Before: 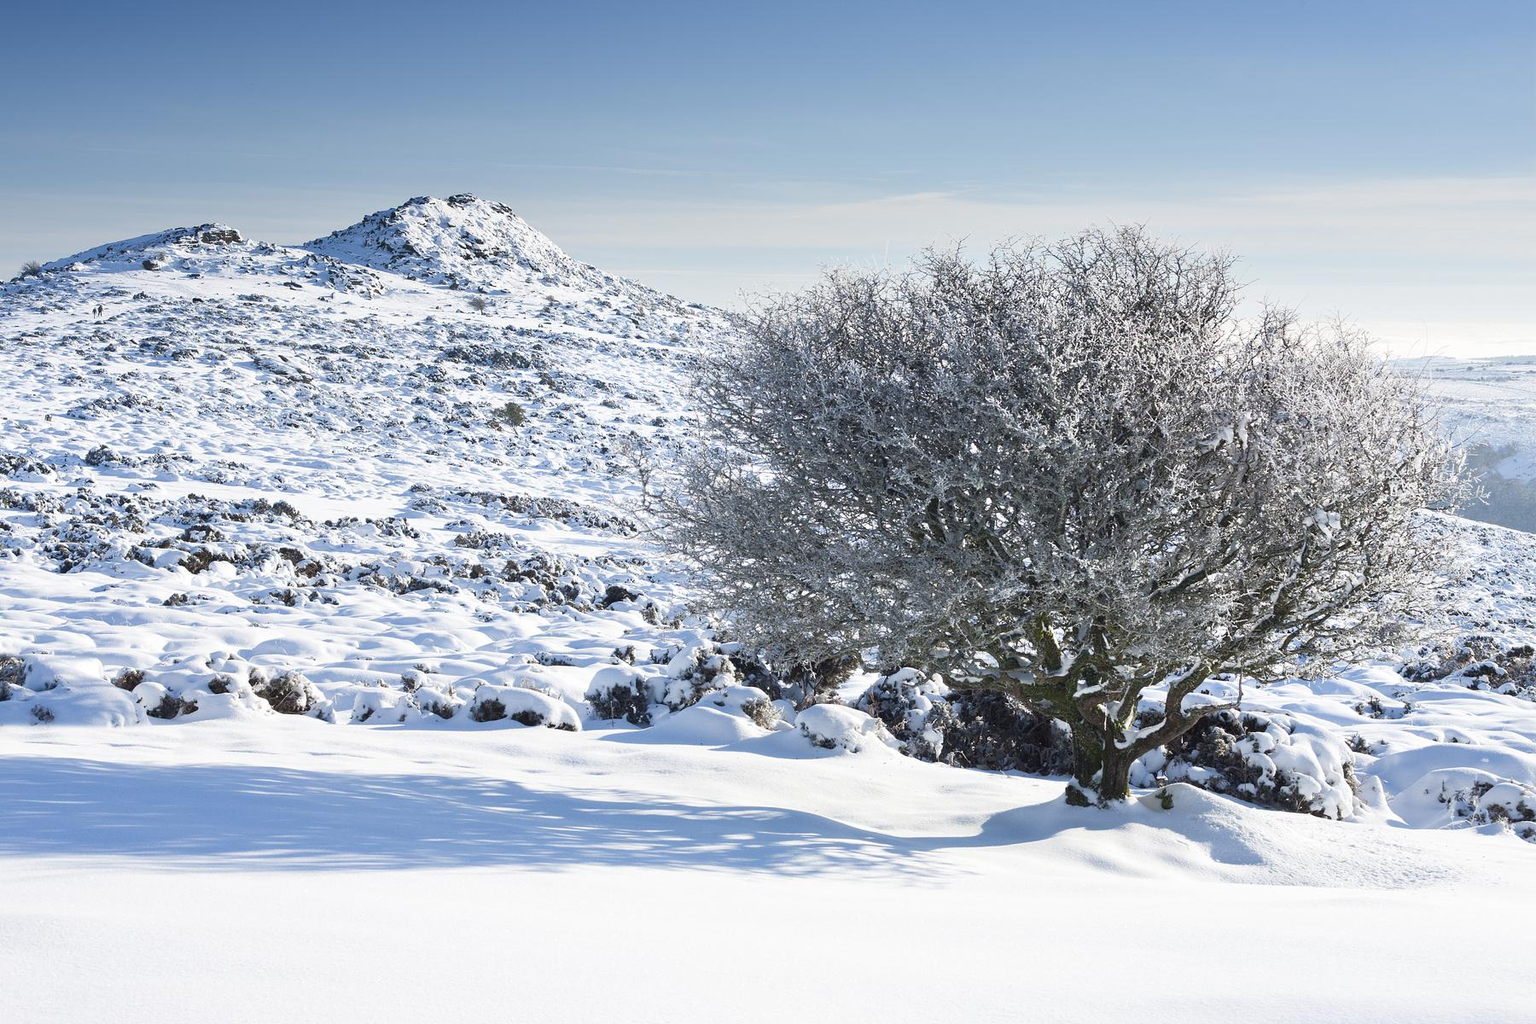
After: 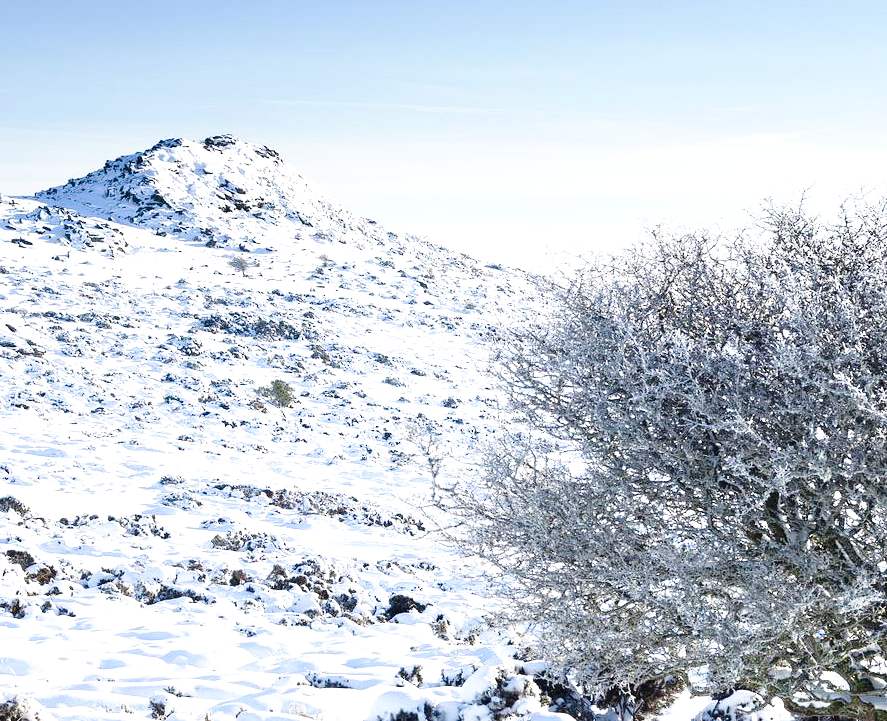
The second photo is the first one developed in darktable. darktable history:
crop: left 17.835%, top 7.675%, right 32.881%, bottom 32.213%
tone curve: curves: ch0 [(0, 0) (0.003, 0.003) (0.011, 0.005) (0.025, 0.008) (0.044, 0.012) (0.069, 0.02) (0.1, 0.031) (0.136, 0.047) (0.177, 0.088) (0.224, 0.141) (0.277, 0.222) (0.335, 0.32) (0.399, 0.425) (0.468, 0.524) (0.543, 0.623) (0.623, 0.716) (0.709, 0.796) (0.801, 0.88) (0.898, 0.959) (1, 1)], preserve colors none
exposure: black level correction 0, exposure 0.6 EV, compensate highlight preservation false
